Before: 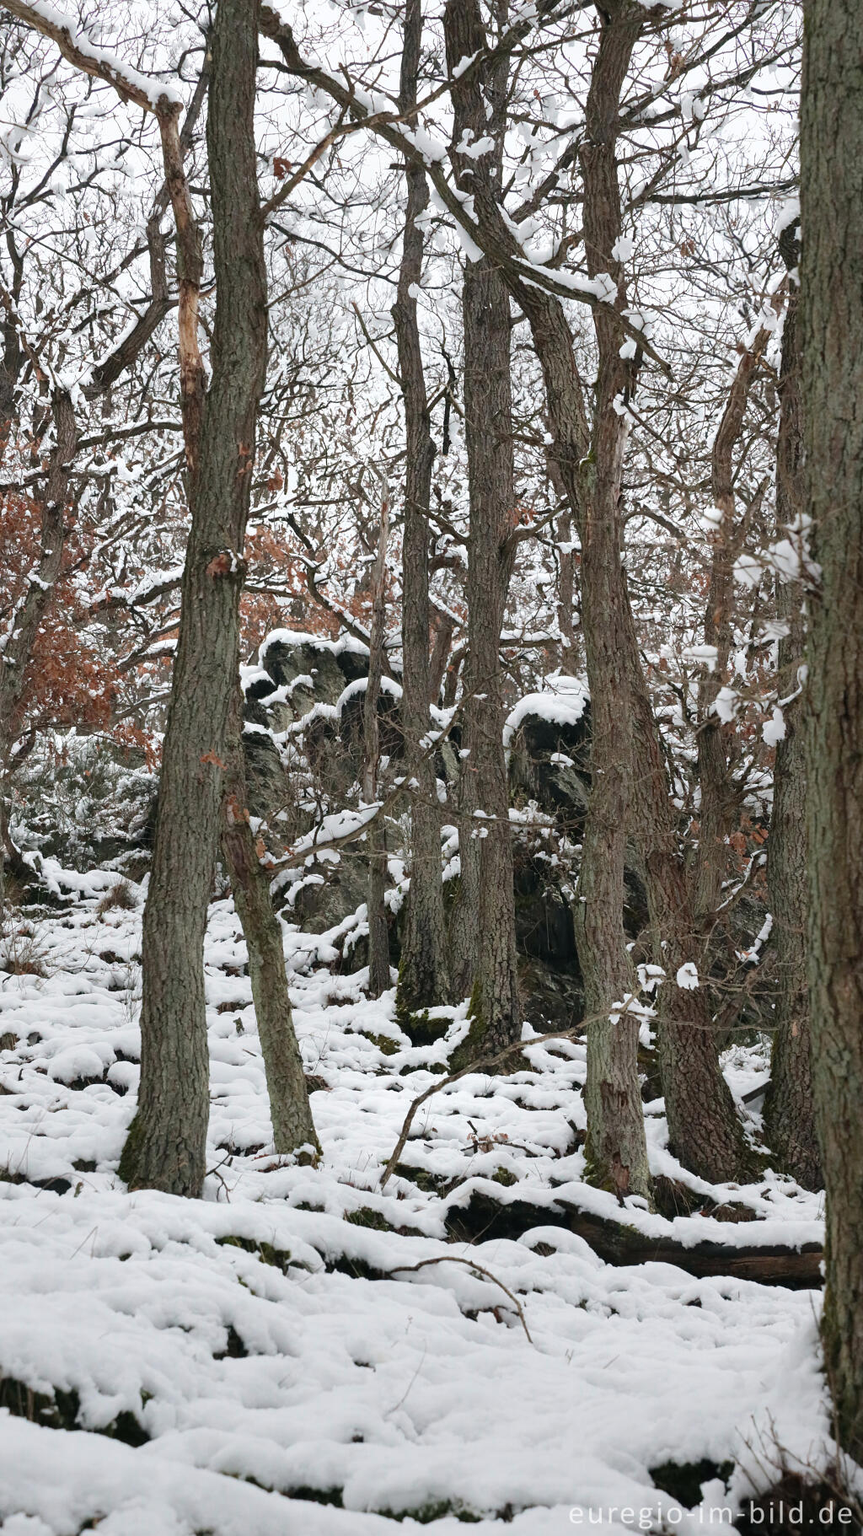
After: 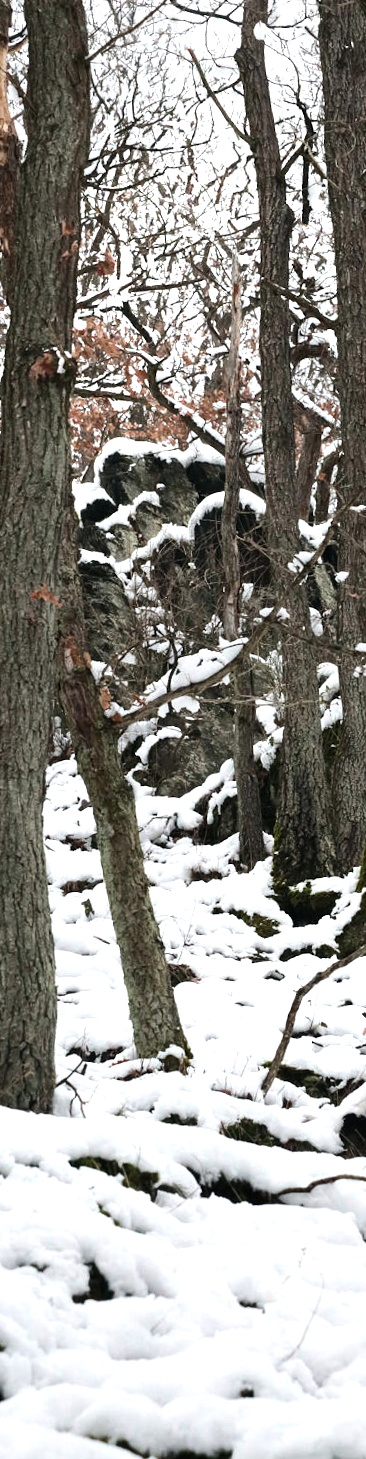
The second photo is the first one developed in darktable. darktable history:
rotate and perspective: rotation -2.22°, lens shift (horizontal) -0.022, automatic cropping off
crop and rotate: left 21.77%, top 18.528%, right 44.676%, bottom 2.997%
tone equalizer: -8 EV -0.75 EV, -7 EV -0.7 EV, -6 EV -0.6 EV, -5 EV -0.4 EV, -3 EV 0.4 EV, -2 EV 0.6 EV, -1 EV 0.7 EV, +0 EV 0.75 EV, edges refinement/feathering 500, mask exposure compensation -1.57 EV, preserve details no
